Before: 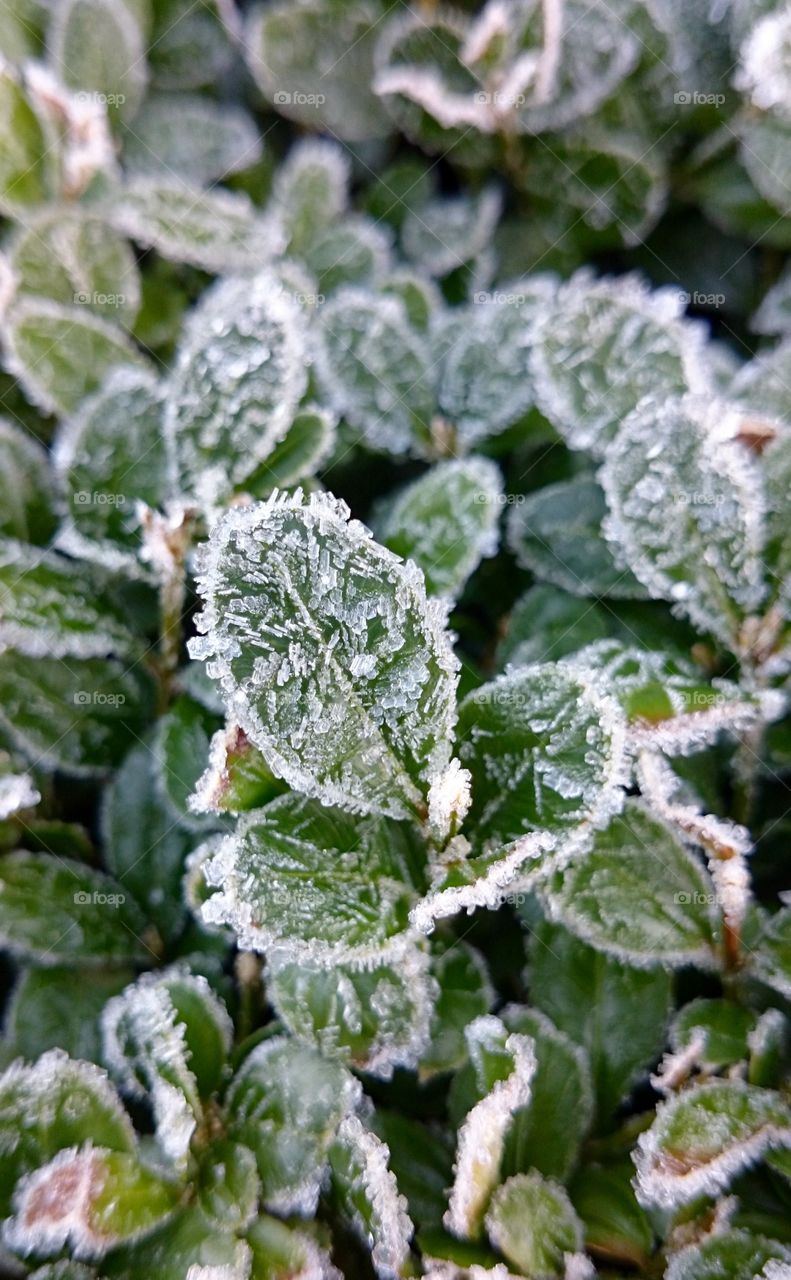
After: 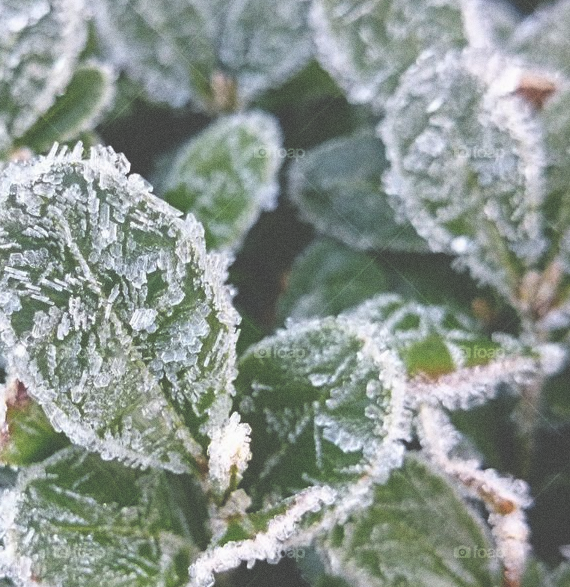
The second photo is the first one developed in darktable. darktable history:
exposure: black level correction -0.062, exposure -0.05 EV, compensate highlight preservation false
grain: coarseness 0.47 ISO
crop and rotate: left 27.938%, top 27.046%, bottom 27.046%
